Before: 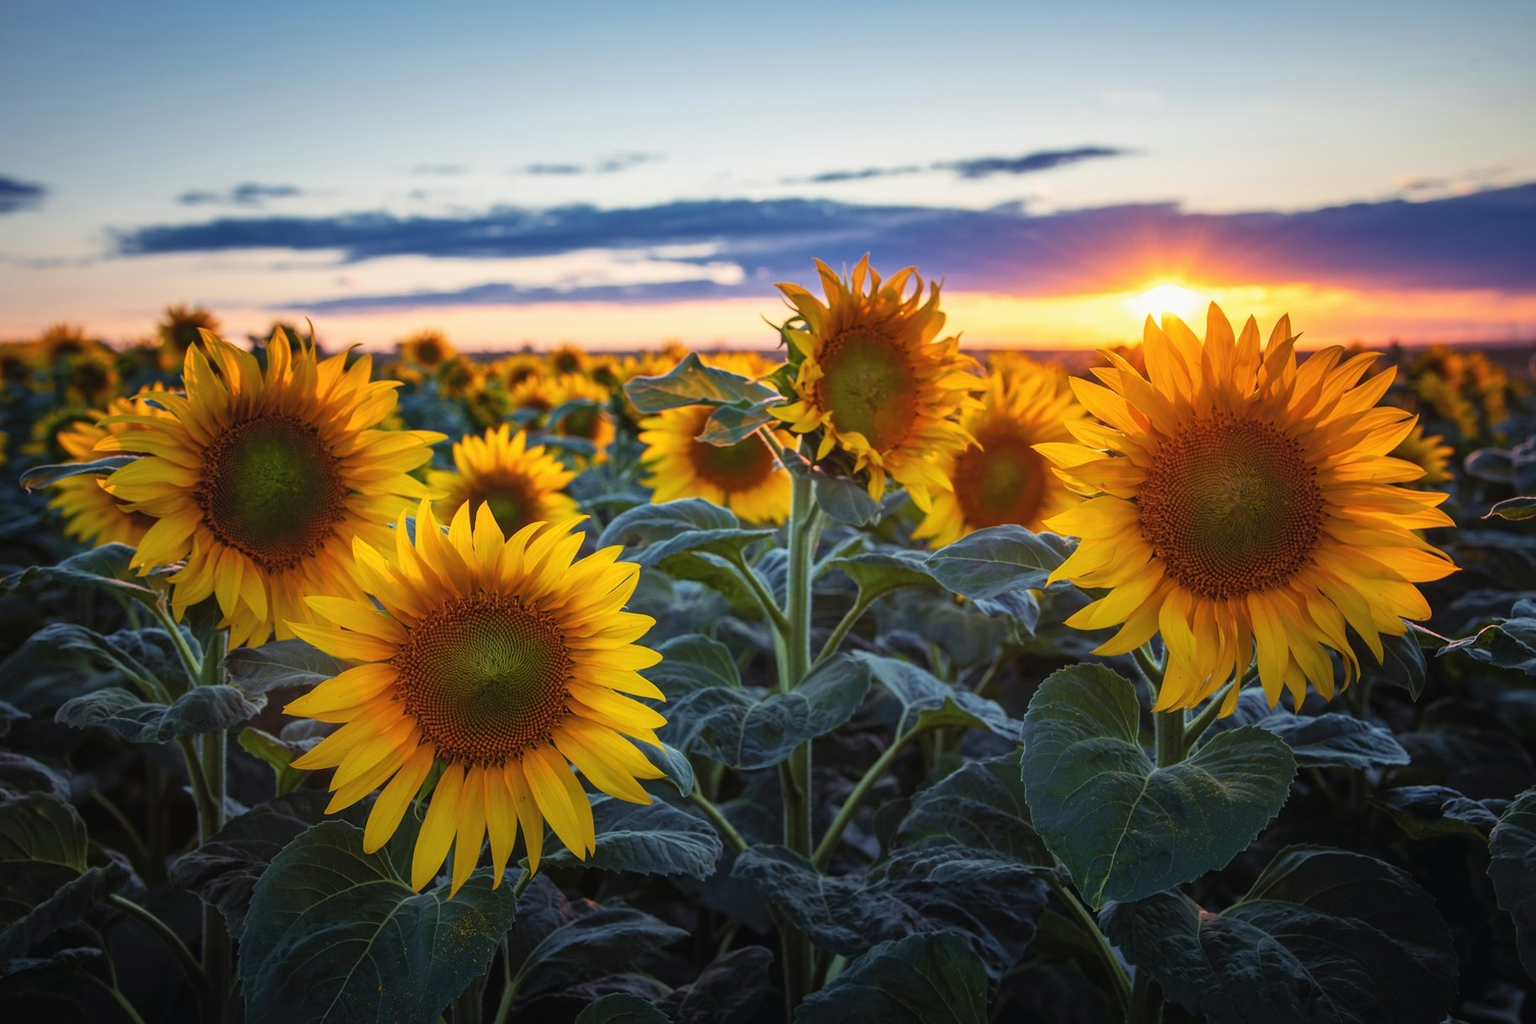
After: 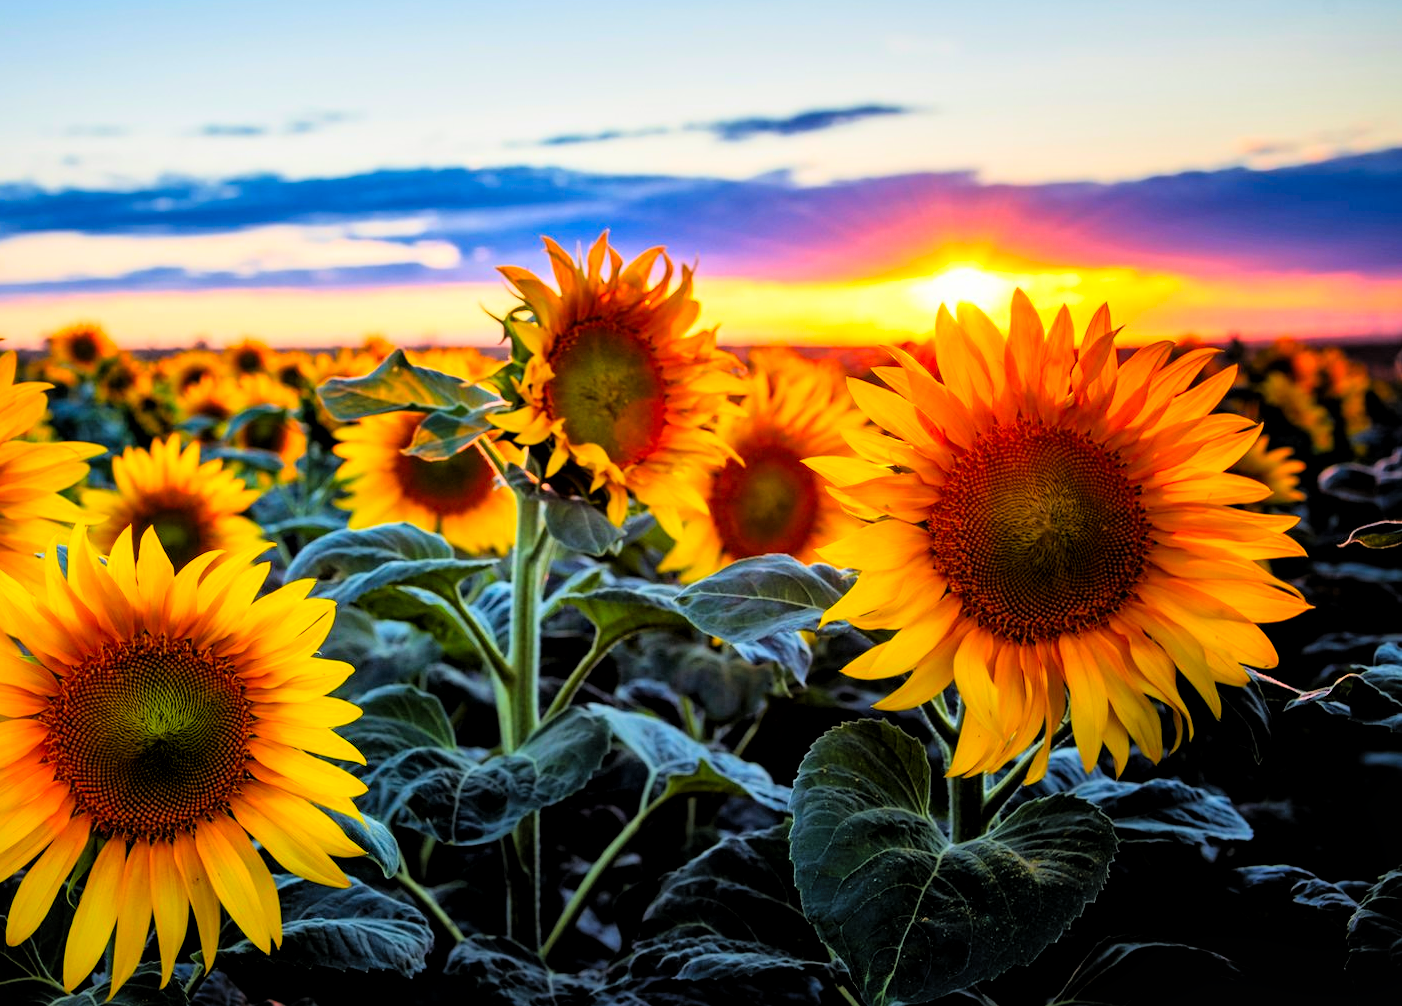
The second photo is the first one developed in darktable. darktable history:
contrast brightness saturation: contrast 0.202, brightness 0.202, saturation 0.787
crop: left 23.378%, top 5.862%, bottom 11.65%
local contrast: mode bilateral grid, contrast 19, coarseness 49, detail 148%, midtone range 0.2
color balance rgb: shadows lift › hue 87.38°, perceptual saturation grading › global saturation 0.329%, global vibrance 0.587%
filmic rgb: black relative exposure -3.85 EV, white relative exposure 3.48 EV, hardness 2.54, contrast 1.103
